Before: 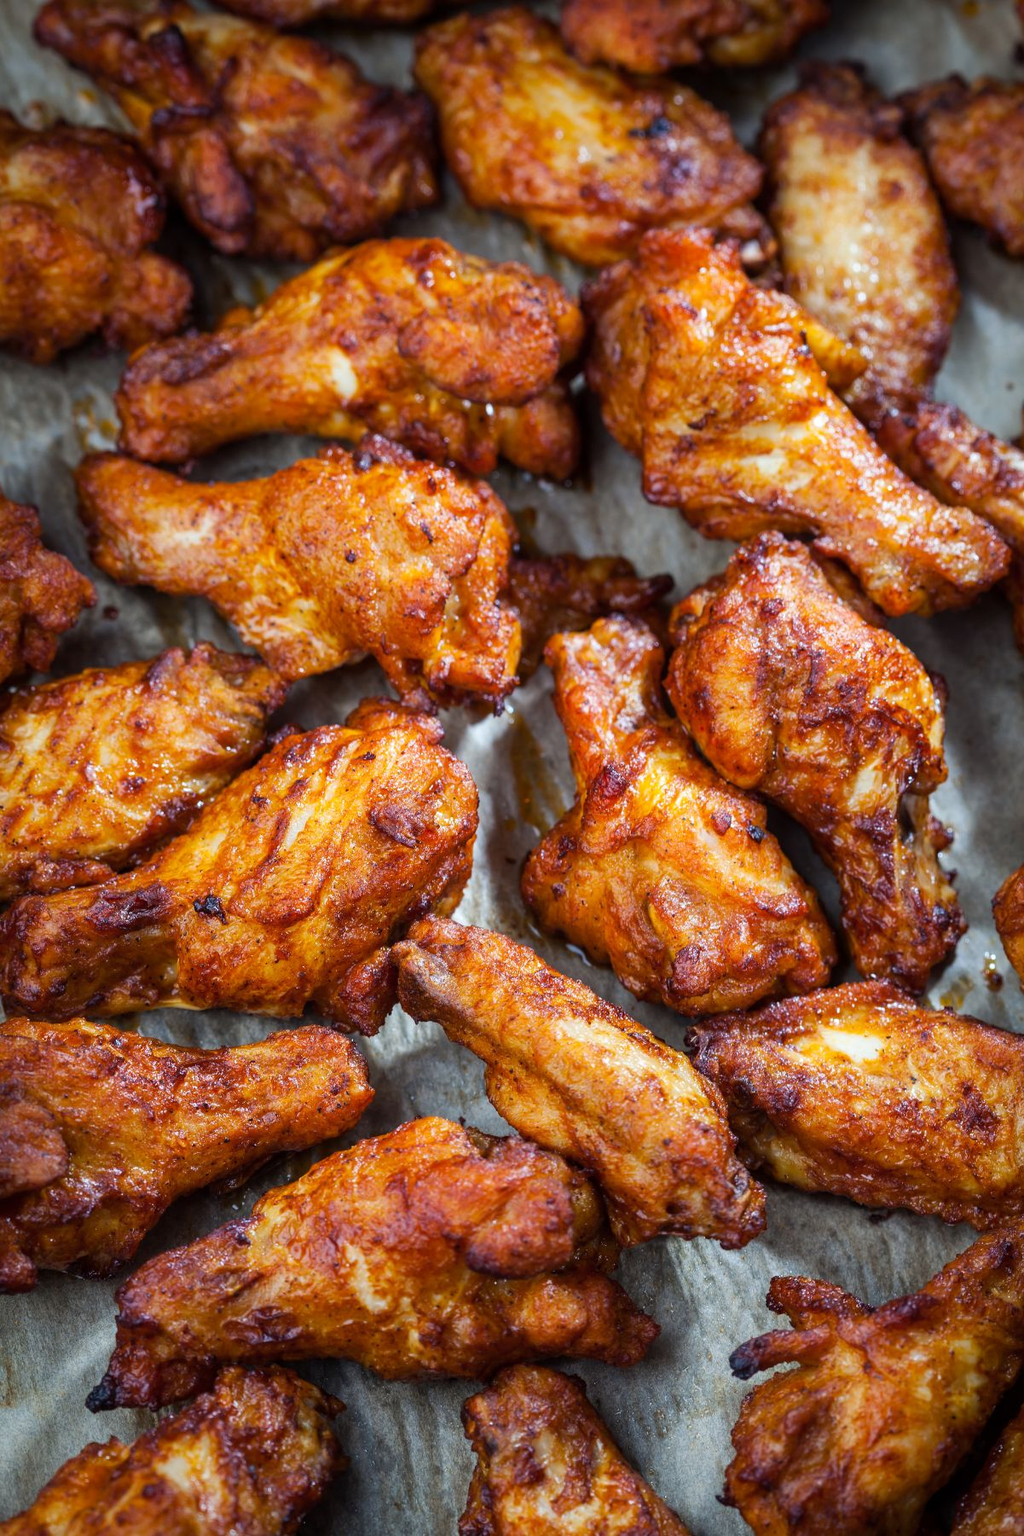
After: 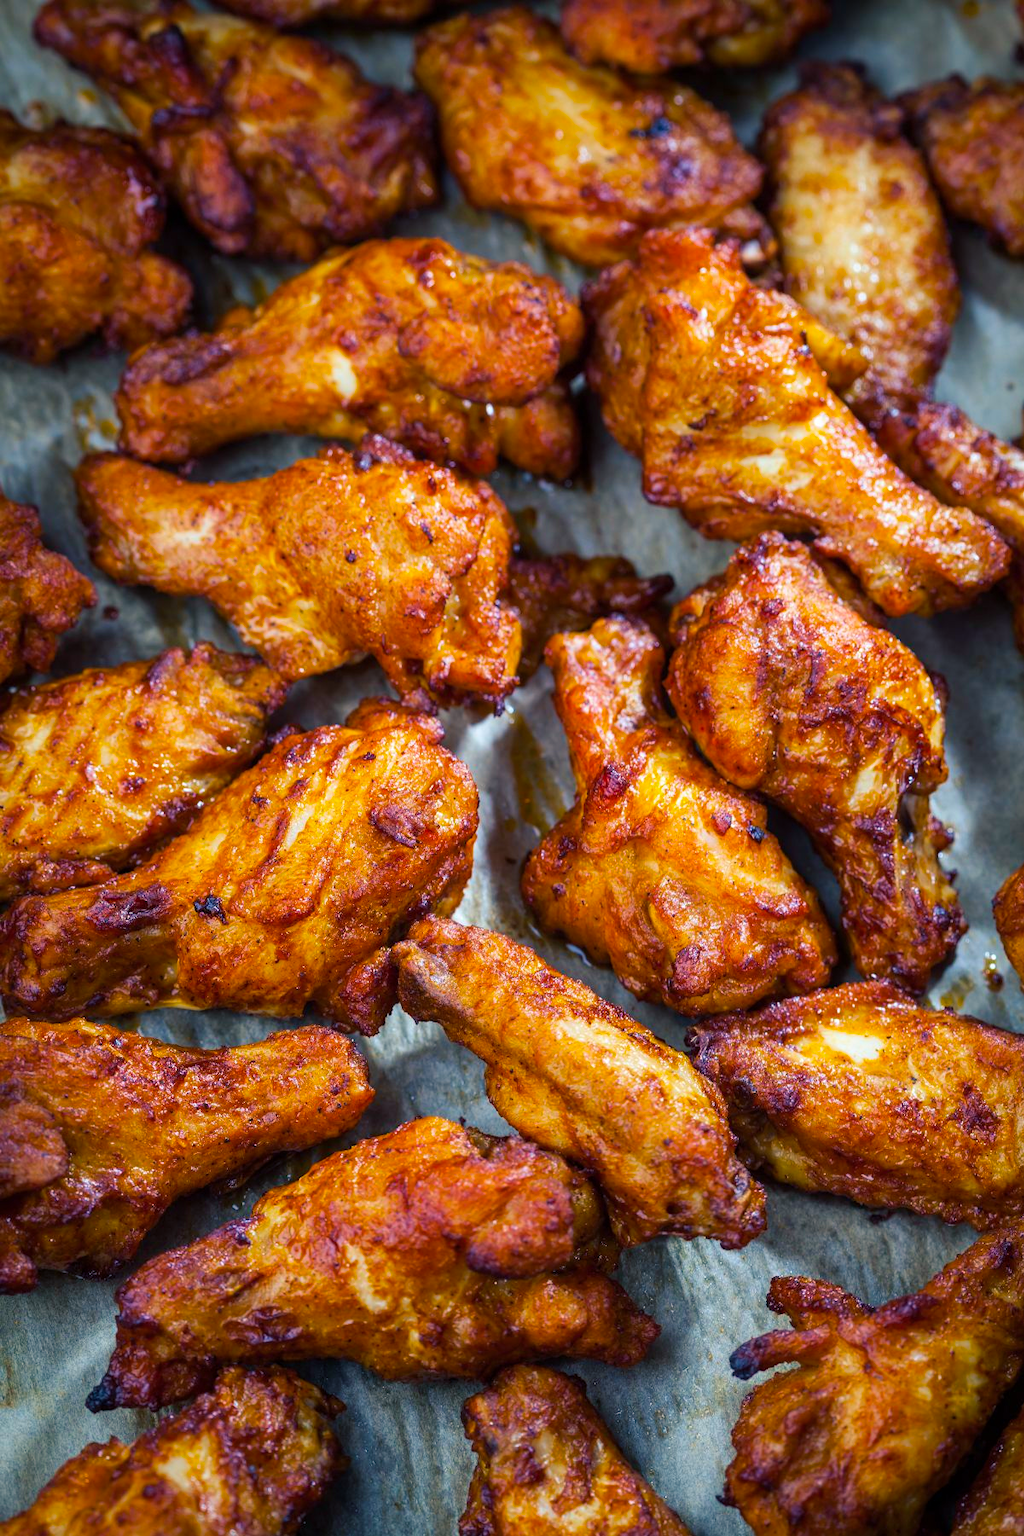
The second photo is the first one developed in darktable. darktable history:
velvia: strength 21.07%
color balance rgb: shadows lift › chroma 7.313%, shadows lift › hue 245.95°, perceptual saturation grading › global saturation 25.476%
